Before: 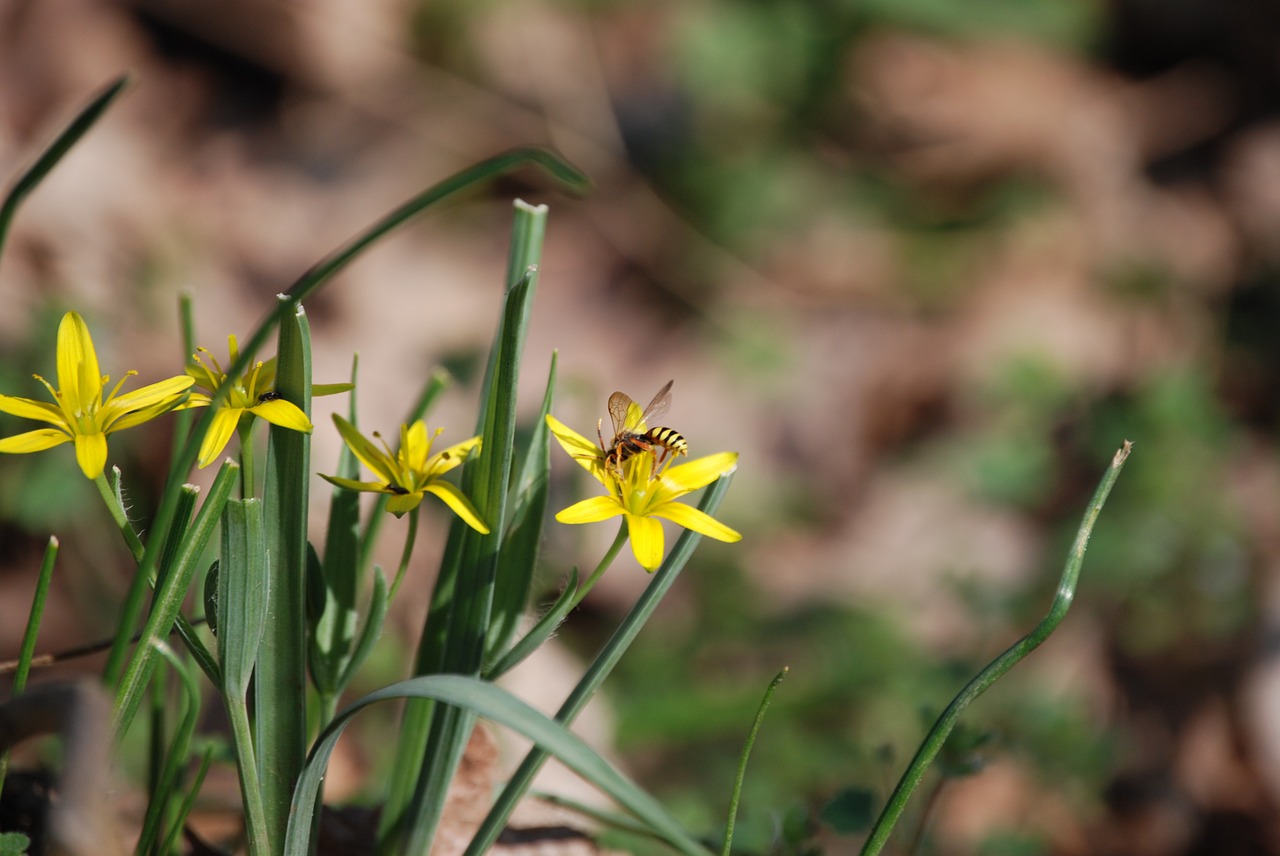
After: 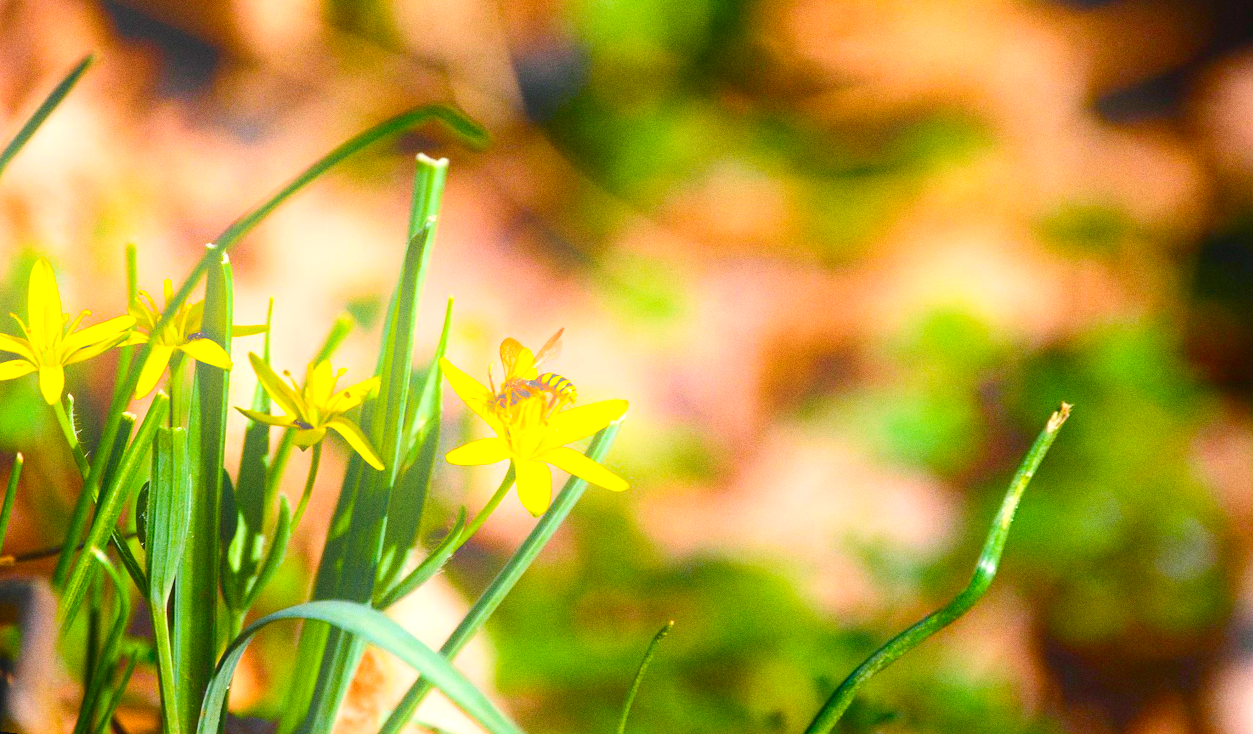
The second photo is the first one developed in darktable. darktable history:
rotate and perspective: rotation 1.69°, lens shift (vertical) -0.023, lens shift (horizontal) -0.291, crop left 0.025, crop right 0.988, crop top 0.092, crop bottom 0.842
tone curve: curves: ch0 [(0, 0.01) (0.037, 0.032) (0.131, 0.108) (0.275, 0.256) (0.483, 0.512) (0.61, 0.665) (0.696, 0.742) (0.792, 0.819) (0.911, 0.925) (0.997, 0.995)]; ch1 [(0, 0) (0.301, 0.3) (0.423, 0.421) (0.492, 0.488) (0.507, 0.503) (0.53, 0.532) (0.573, 0.586) (0.683, 0.702) (0.746, 0.77) (1, 1)]; ch2 [(0, 0) (0.246, 0.233) (0.36, 0.352) (0.415, 0.415) (0.485, 0.487) (0.502, 0.504) (0.525, 0.518) (0.539, 0.539) (0.587, 0.594) (0.636, 0.652) (0.711, 0.729) (0.845, 0.855) (0.998, 0.977)], color space Lab, independent channels, preserve colors none
exposure: exposure 0.178 EV, compensate exposure bias true, compensate highlight preservation false
bloom: on, module defaults
grain: strength 26%
color balance rgb: linear chroma grading › global chroma 25%, perceptual saturation grading › global saturation 40%, perceptual saturation grading › highlights -50%, perceptual saturation grading › shadows 30%, perceptual brilliance grading › global brilliance 25%, global vibrance 60%
